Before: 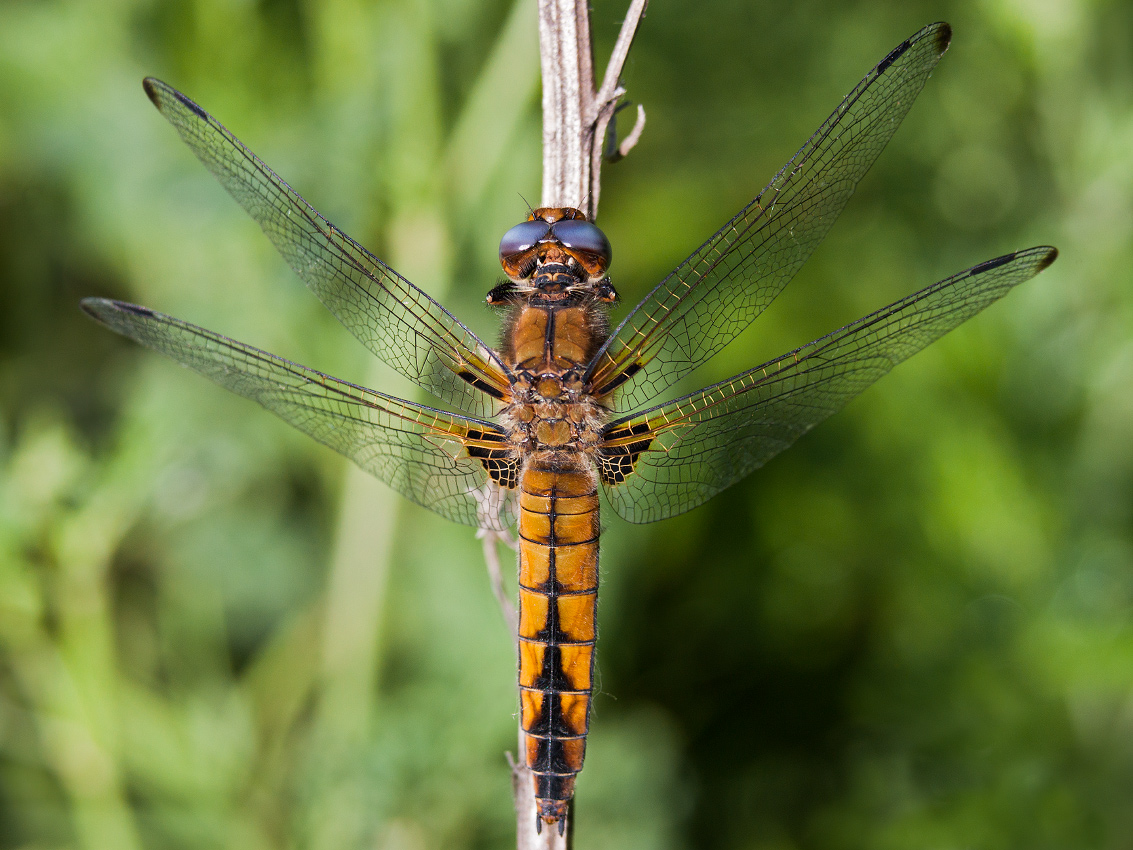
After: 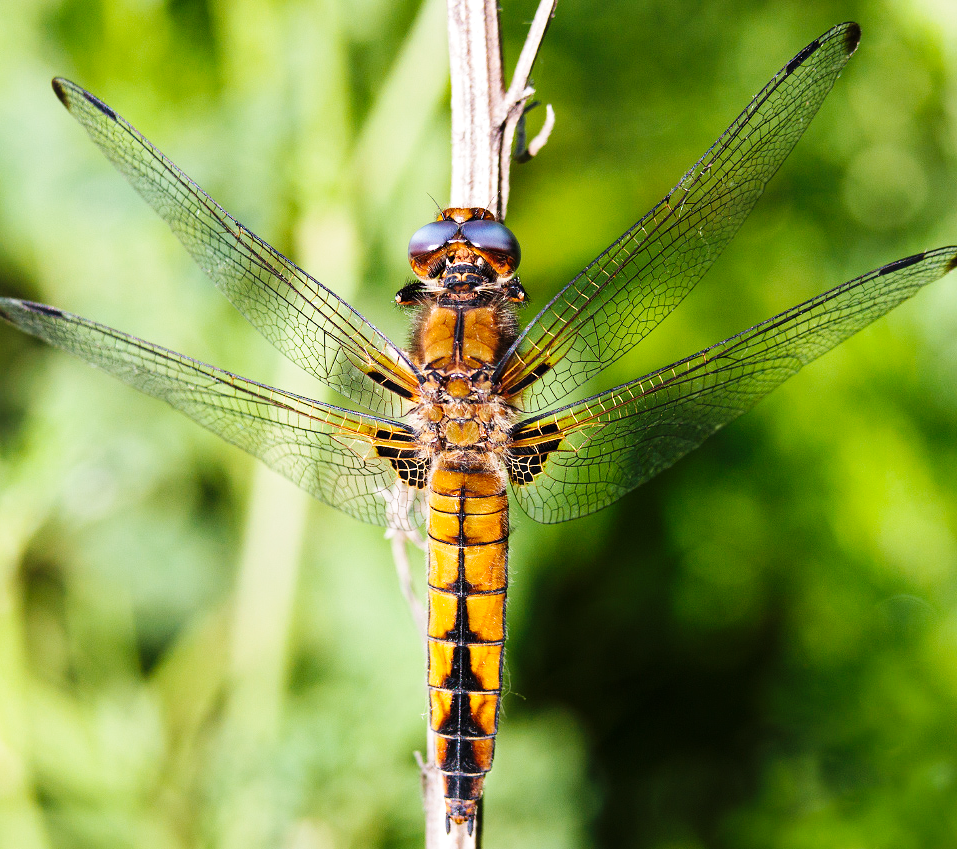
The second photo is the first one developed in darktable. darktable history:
crop: left 8.072%, right 7.46%
base curve: curves: ch0 [(0, 0) (0.036, 0.025) (0.121, 0.166) (0.206, 0.329) (0.605, 0.79) (1, 1)], preserve colors none
exposure: exposure 0.373 EV, compensate highlight preservation false
